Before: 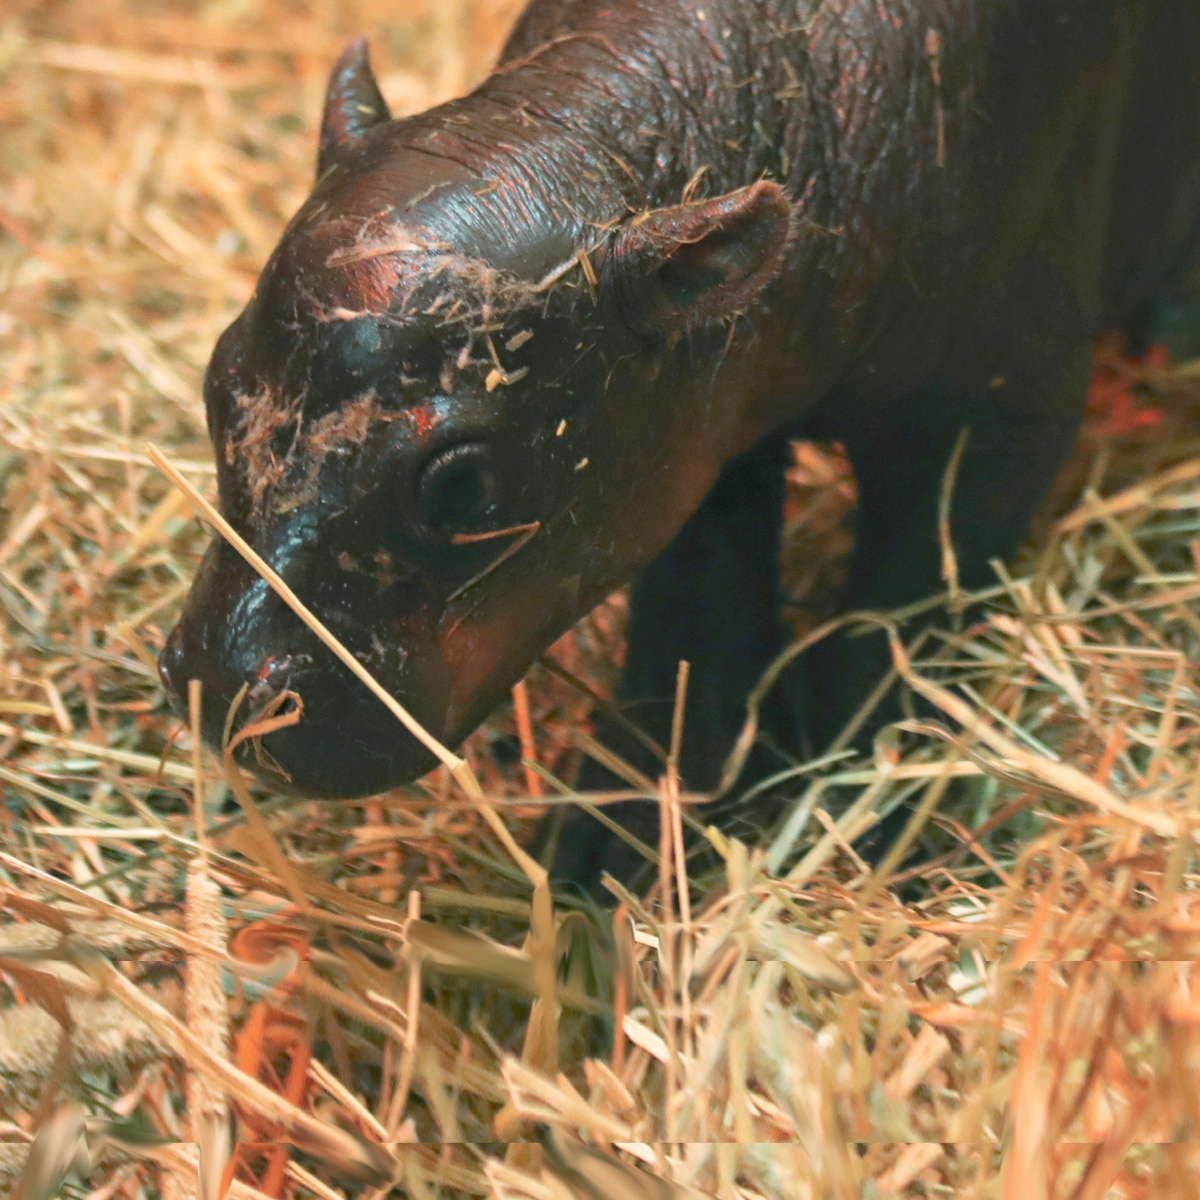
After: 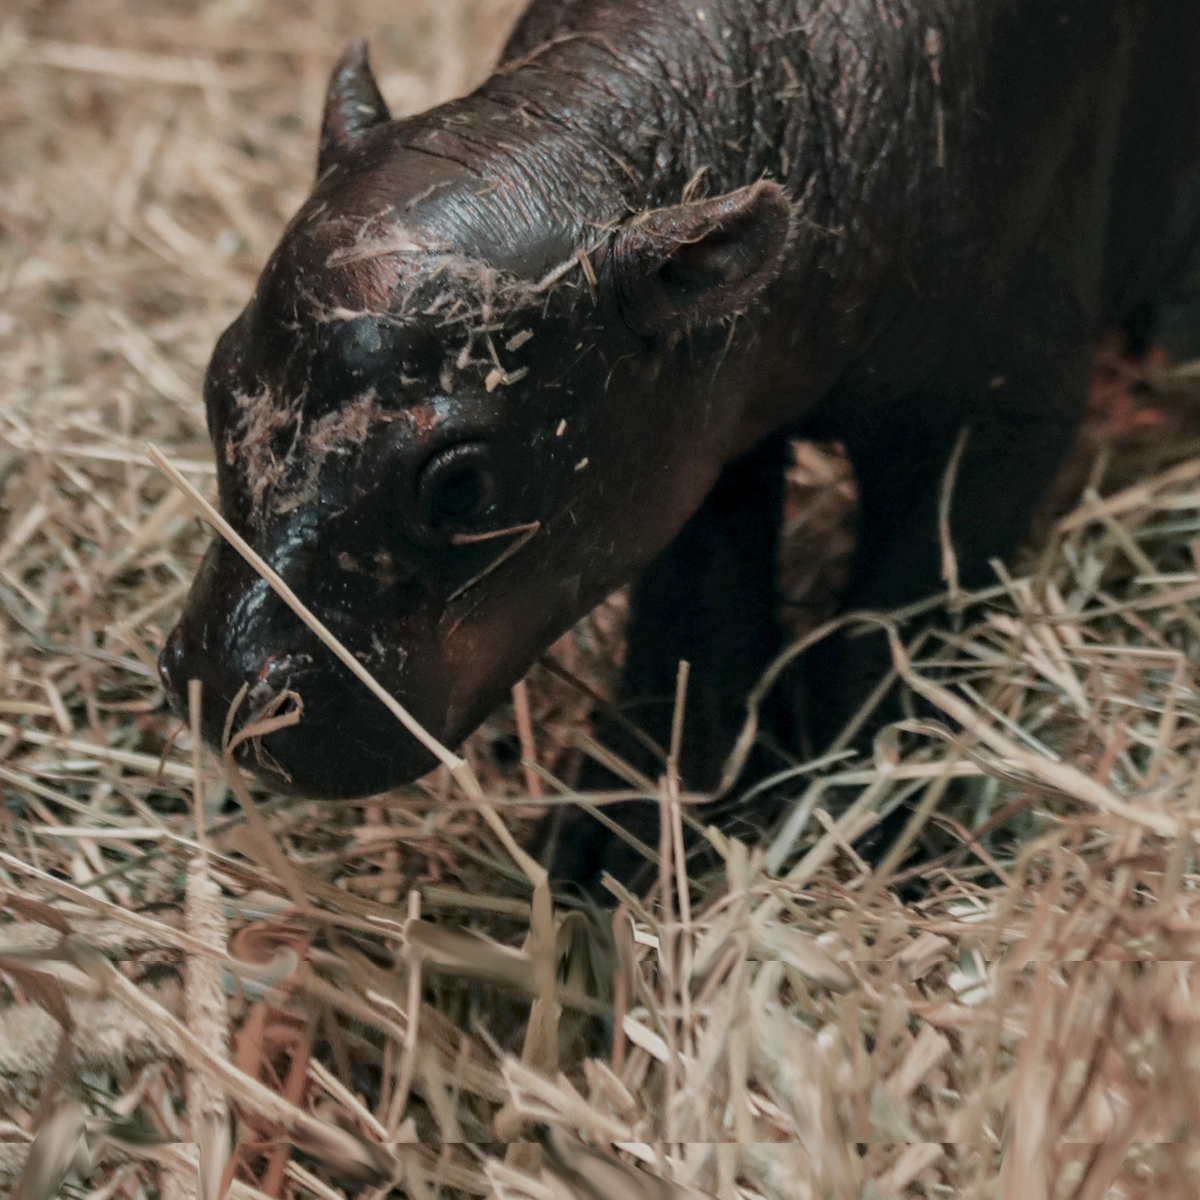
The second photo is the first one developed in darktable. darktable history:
color balance rgb: global offset › chroma 0.069%, global offset › hue 253.47°, perceptual saturation grading › global saturation 0.865%, perceptual brilliance grading › mid-tones 9.995%, perceptual brilliance grading › shadows 14.31%, global vibrance 20%
filmic rgb: black relative exposure -7.99 EV, white relative exposure 3.84 EV, hardness 4.31, iterations of high-quality reconstruction 0
contrast brightness saturation: brightness -0.25, saturation 0.201
color correction: highlights b* 0.007, saturation 0.342
local contrast: on, module defaults
